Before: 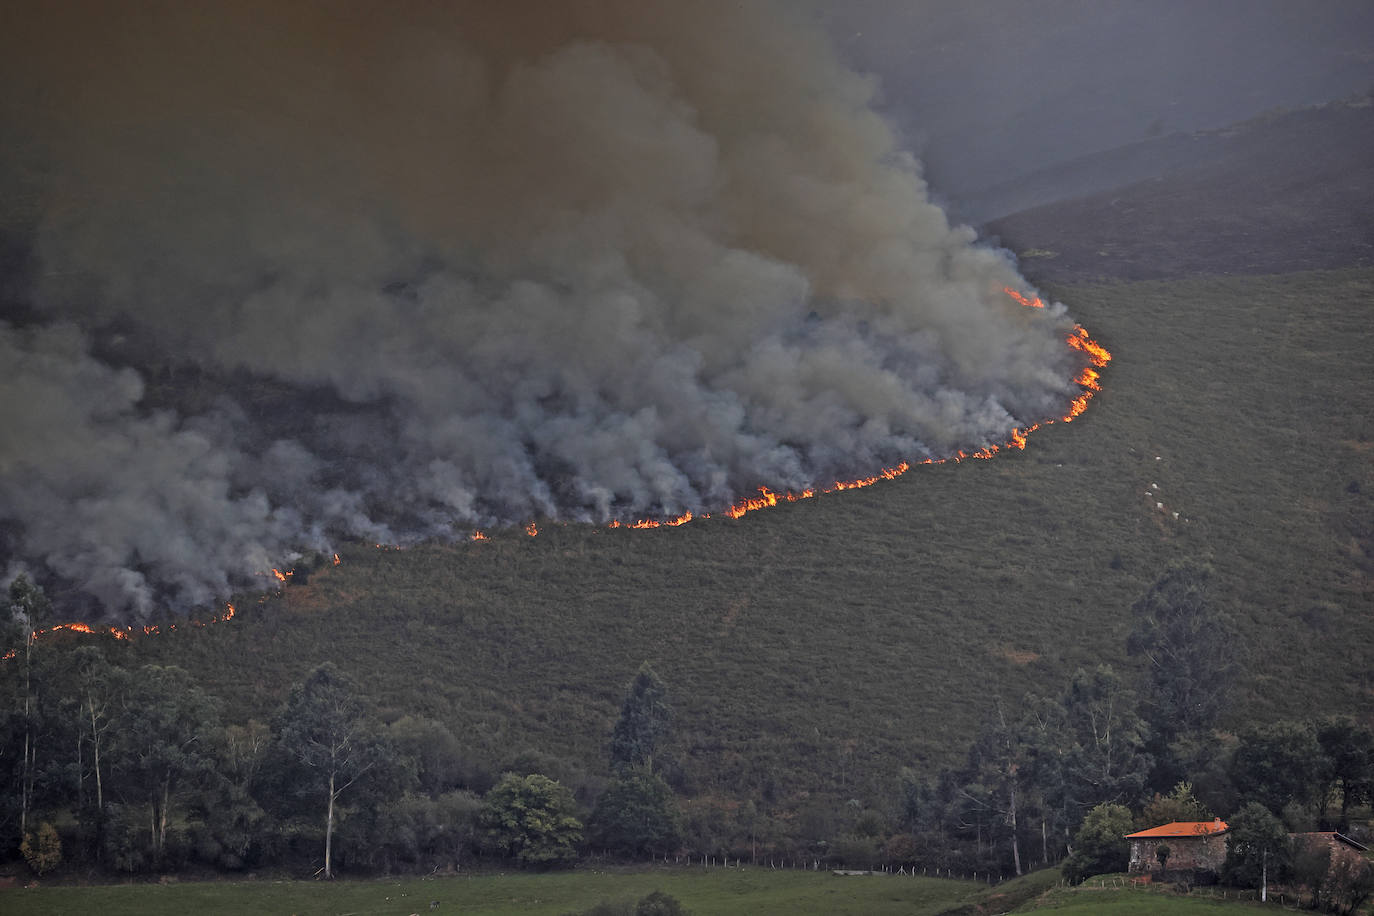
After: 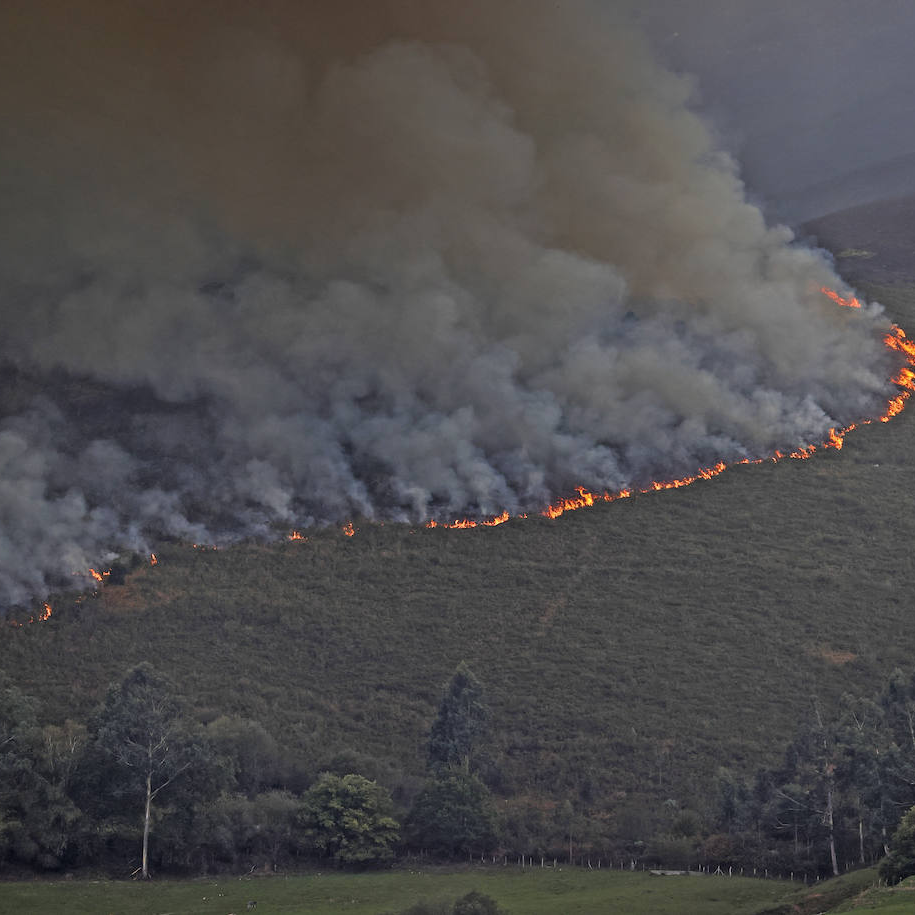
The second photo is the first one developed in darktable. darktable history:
crop and rotate: left 13.341%, right 20.019%
